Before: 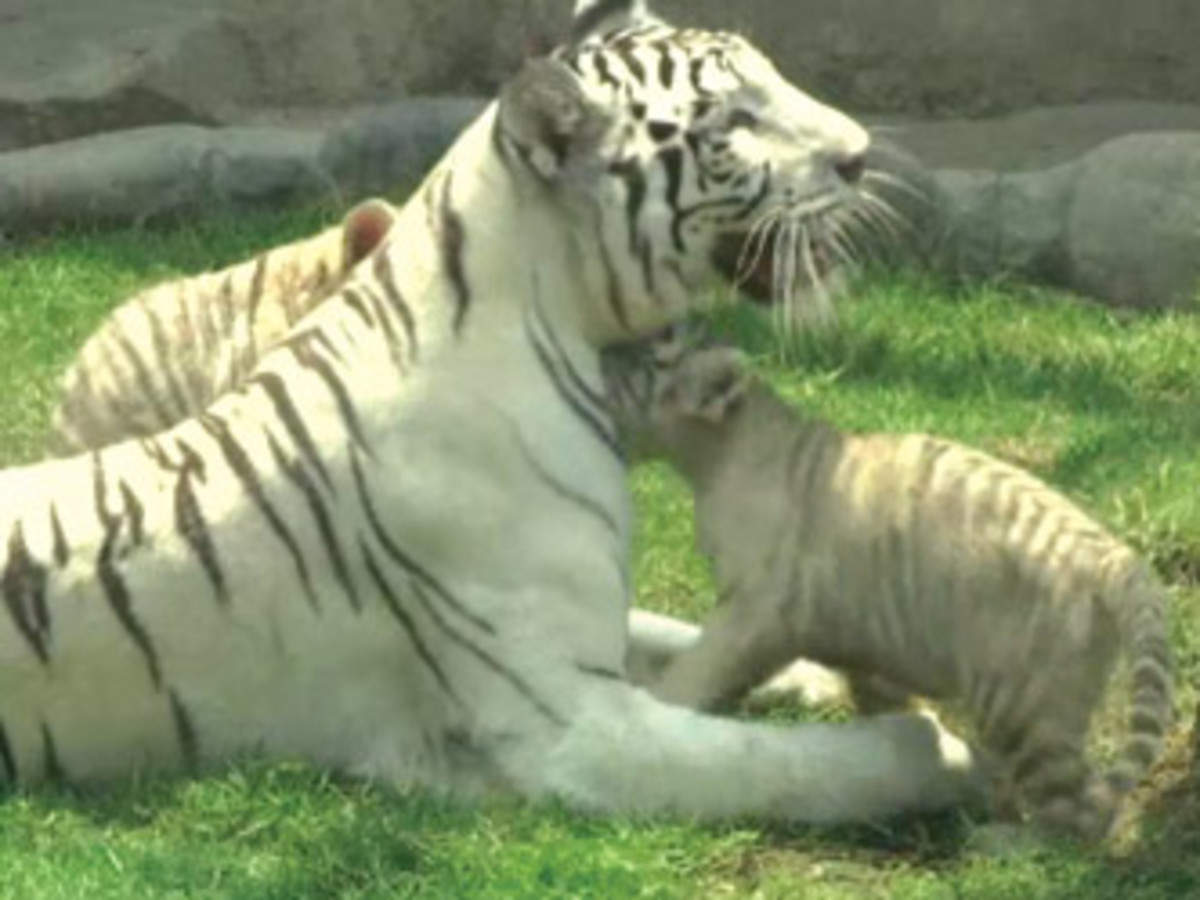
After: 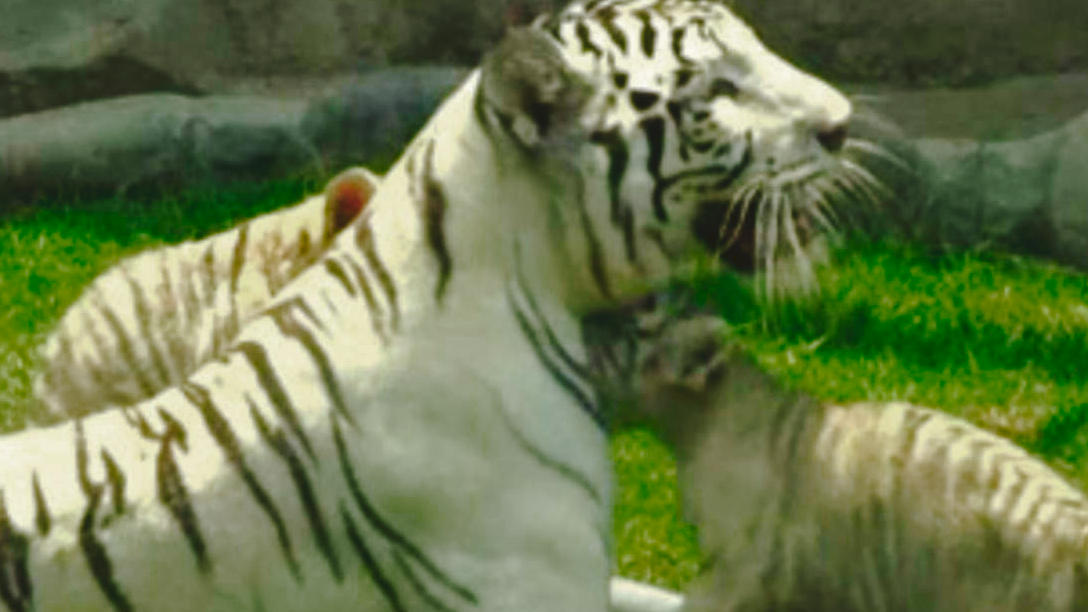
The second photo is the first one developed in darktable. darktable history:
color zones: curves: ch0 [(0.203, 0.433) (0.607, 0.517) (0.697, 0.696) (0.705, 0.897)]
crop: left 1.509%, top 3.452%, right 7.696%, bottom 28.452%
contrast brightness saturation: contrast 0.18, saturation 0.3
base curve: curves: ch0 [(0, 0) (0.841, 0.609) (1, 1)]
tone curve: curves: ch0 [(0, 0) (0.003, 0.058) (0.011, 0.061) (0.025, 0.065) (0.044, 0.076) (0.069, 0.083) (0.1, 0.09) (0.136, 0.102) (0.177, 0.145) (0.224, 0.196) (0.277, 0.278) (0.335, 0.375) (0.399, 0.486) (0.468, 0.578) (0.543, 0.651) (0.623, 0.717) (0.709, 0.783) (0.801, 0.838) (0.898, 0.91) (1, 1)], preserve colors none
white balance: emerald 1
